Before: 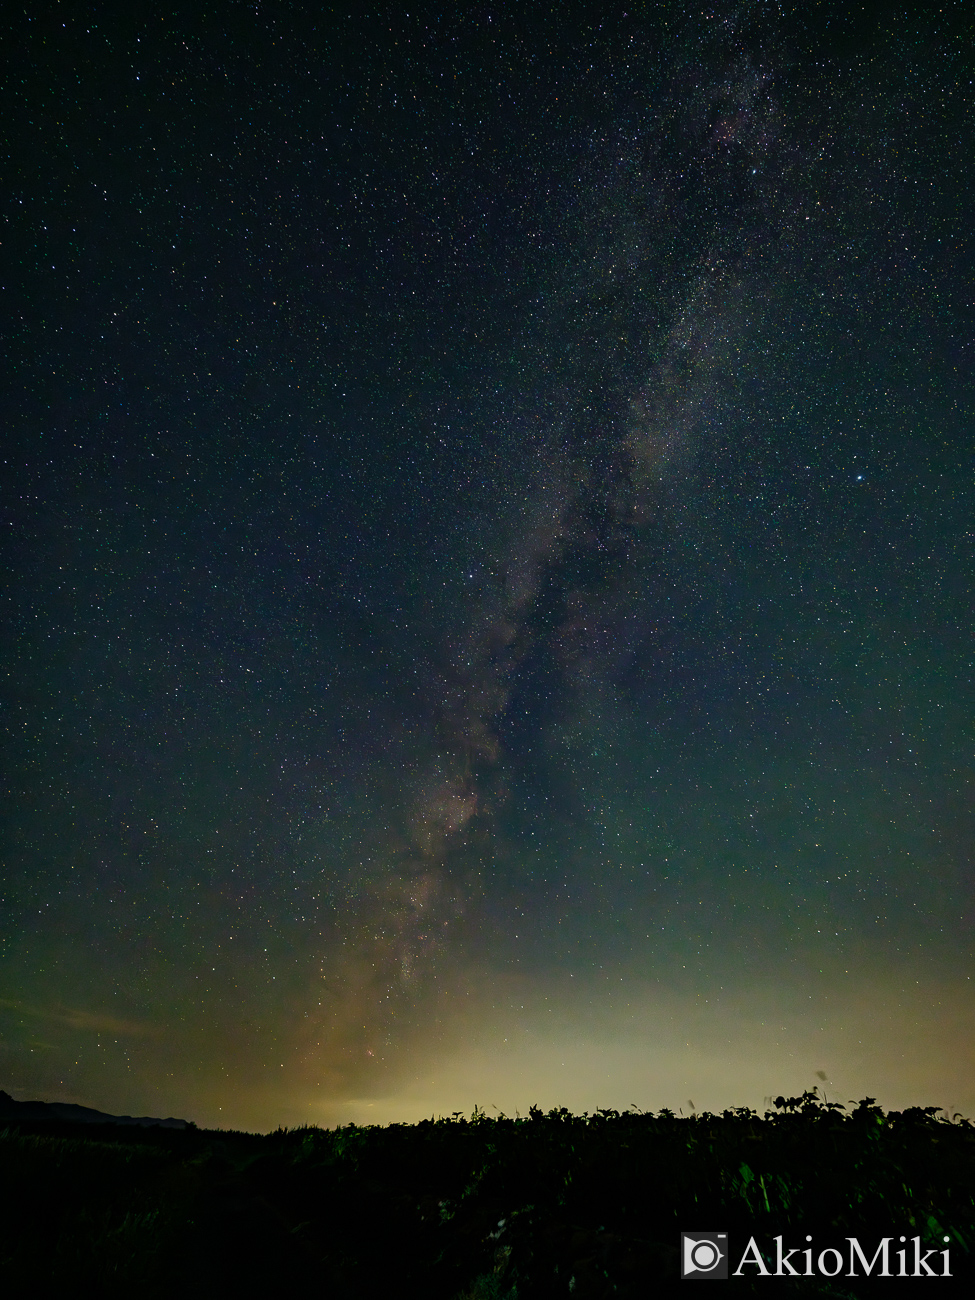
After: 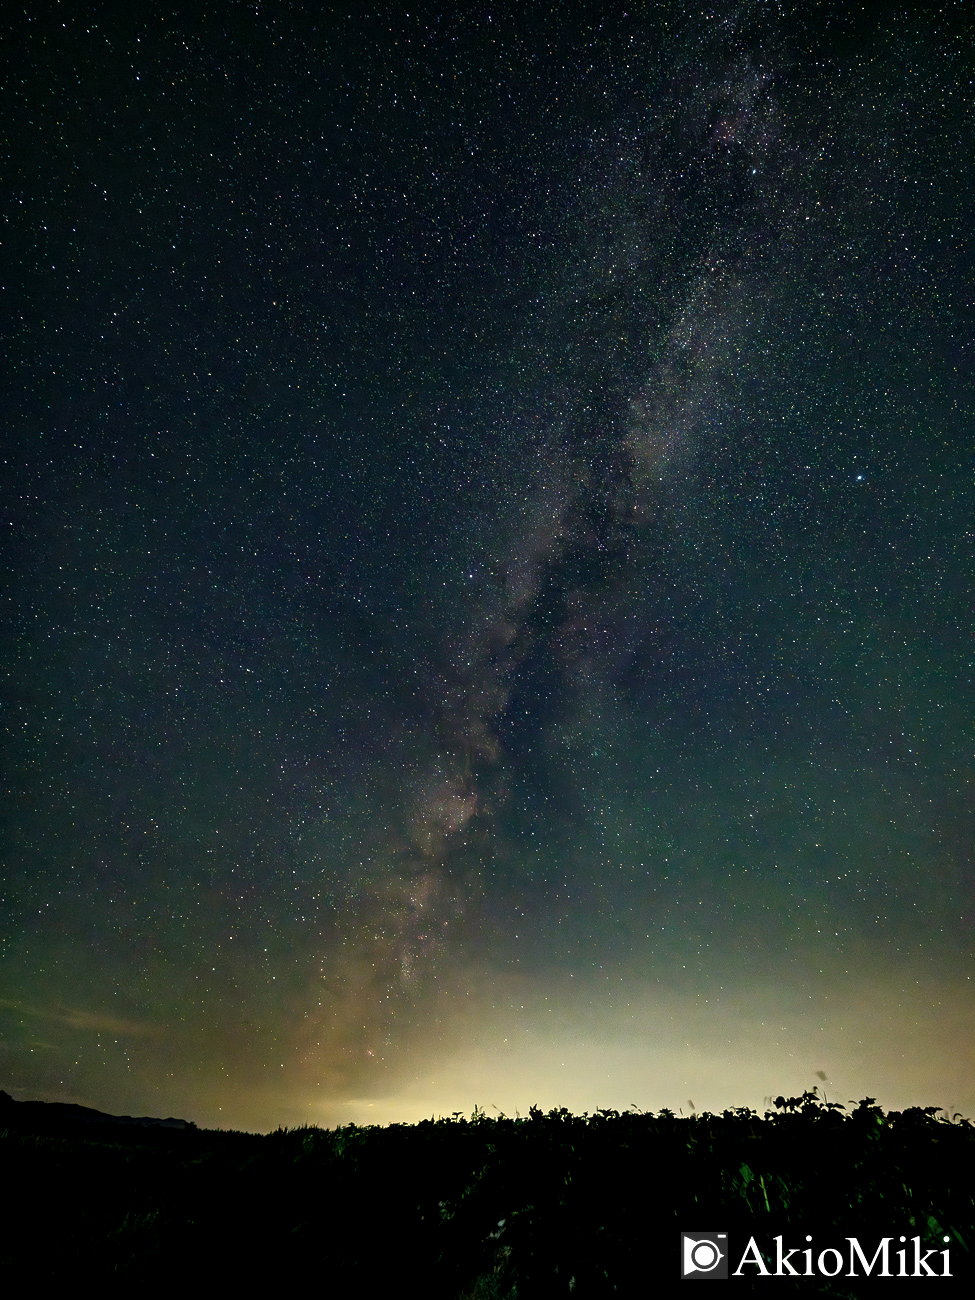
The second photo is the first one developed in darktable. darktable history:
local contrast: highlights 198%, shadows 123%, detail 140%, midtone range 0.253
